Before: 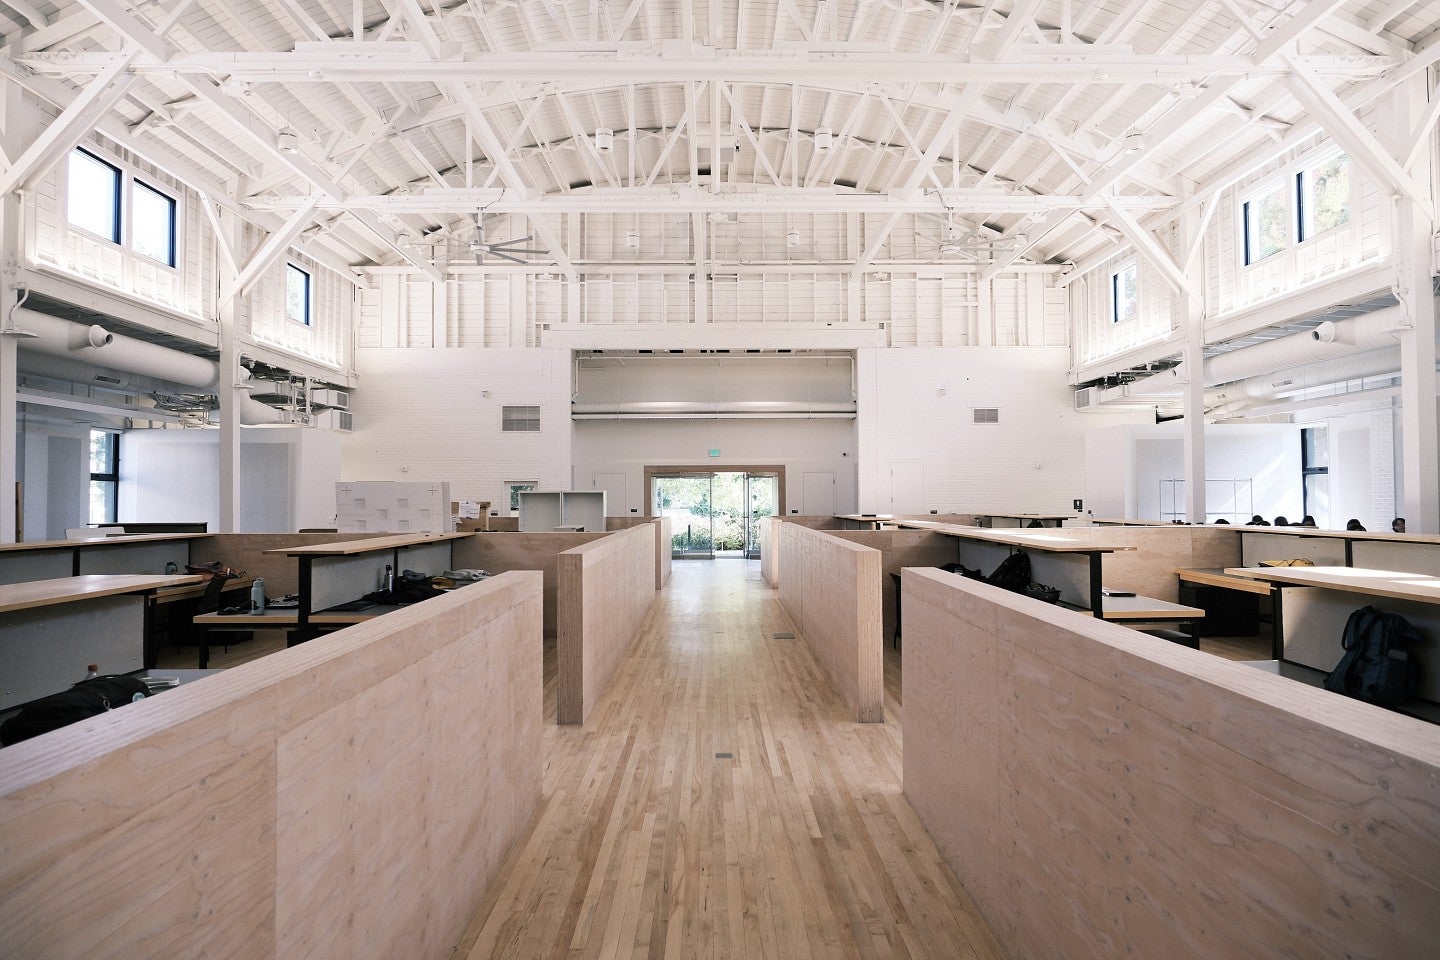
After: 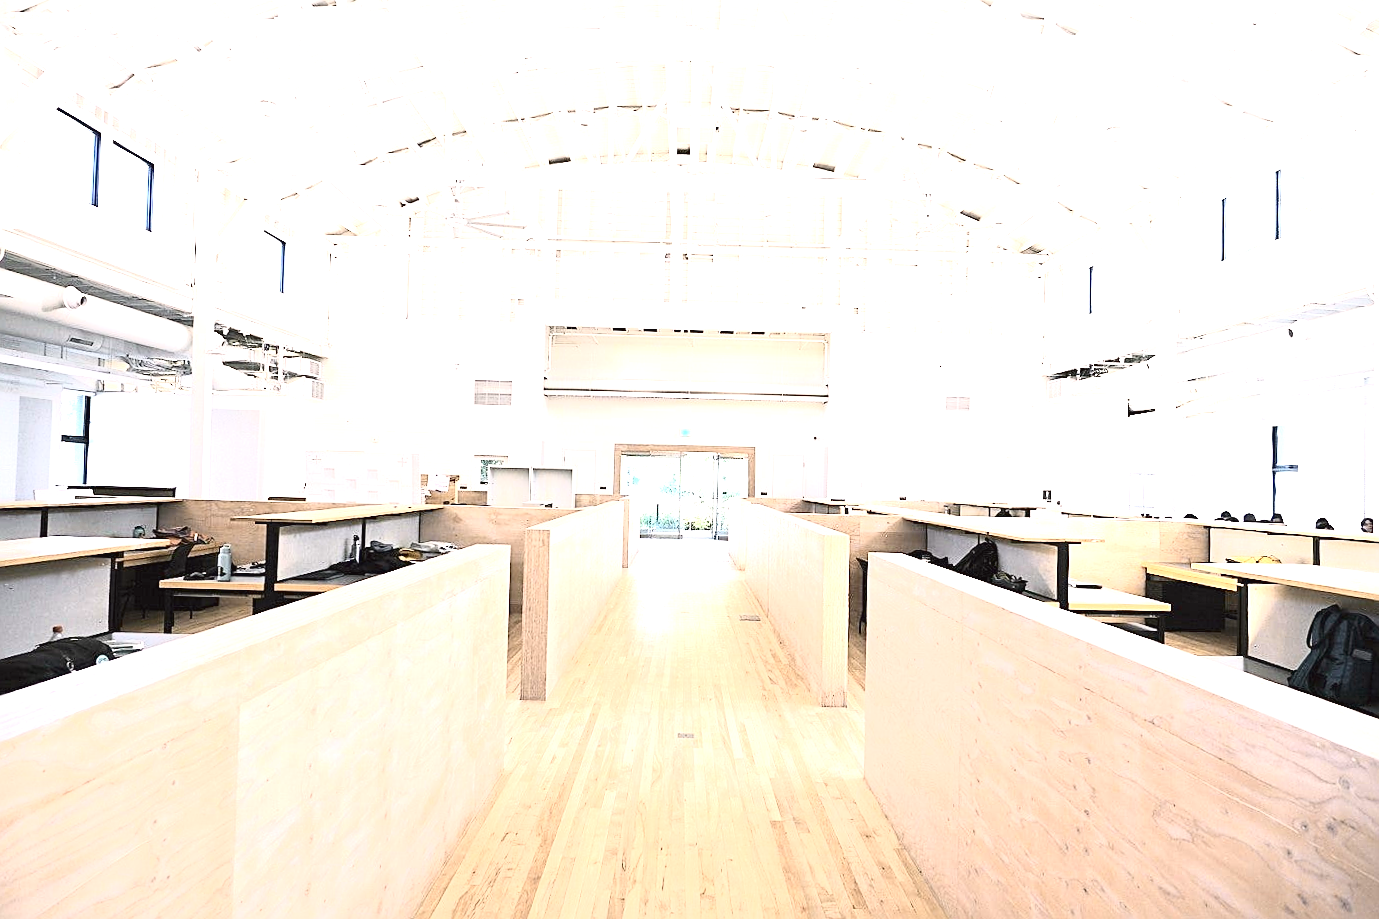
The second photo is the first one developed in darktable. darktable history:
sharpen: on, module defaults
crop and rotate: angle -1.69°
exposure: black level correction 0, exposure 1.75 EV, compensate exposure bias true, compensate highlight preservation false
tone curve: curves: ch0 [(0.003, 0.029) (0.202, 0.232) (0.46, 0.56) (0.611, 0.739) (0.843, 0.941) (1, 0.99)]; ch1 [(0, 0) (0.35, 0.356) (0.45, 0.453) (0.508, 0.515) (0.617, 0.601) (1, 1)]; ch2 [(0, 0) (0.456, 0.469) (0.5, 0.5) (0.556, 0.566) (0.635, 0.642) (1, 1)], color space Lab, independent channels, preserve colors none
